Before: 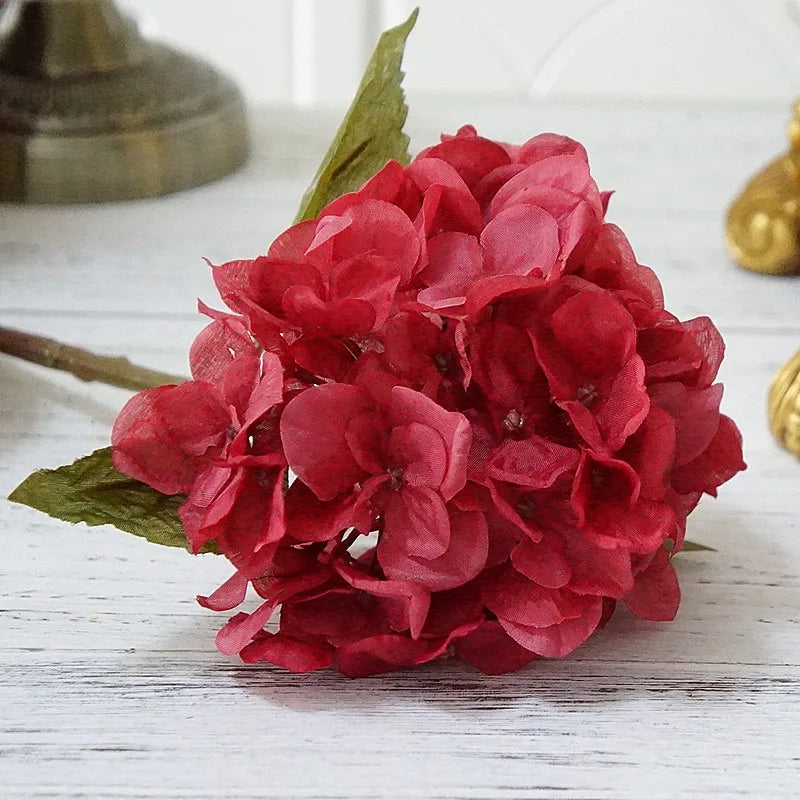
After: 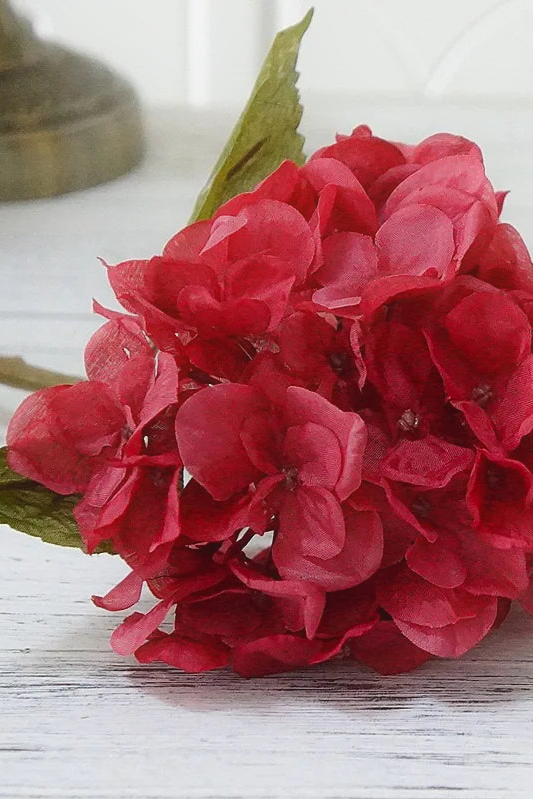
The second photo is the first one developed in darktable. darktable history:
contrast equalizer: y [[0.46, 0.454, 0.451, 0.451, 0.455, 0.46], [0.5 ×6], [0.5 ×6], [0 ×6], [0 ×6]]
crop and rotate: left 13.342%, right 19.991%
